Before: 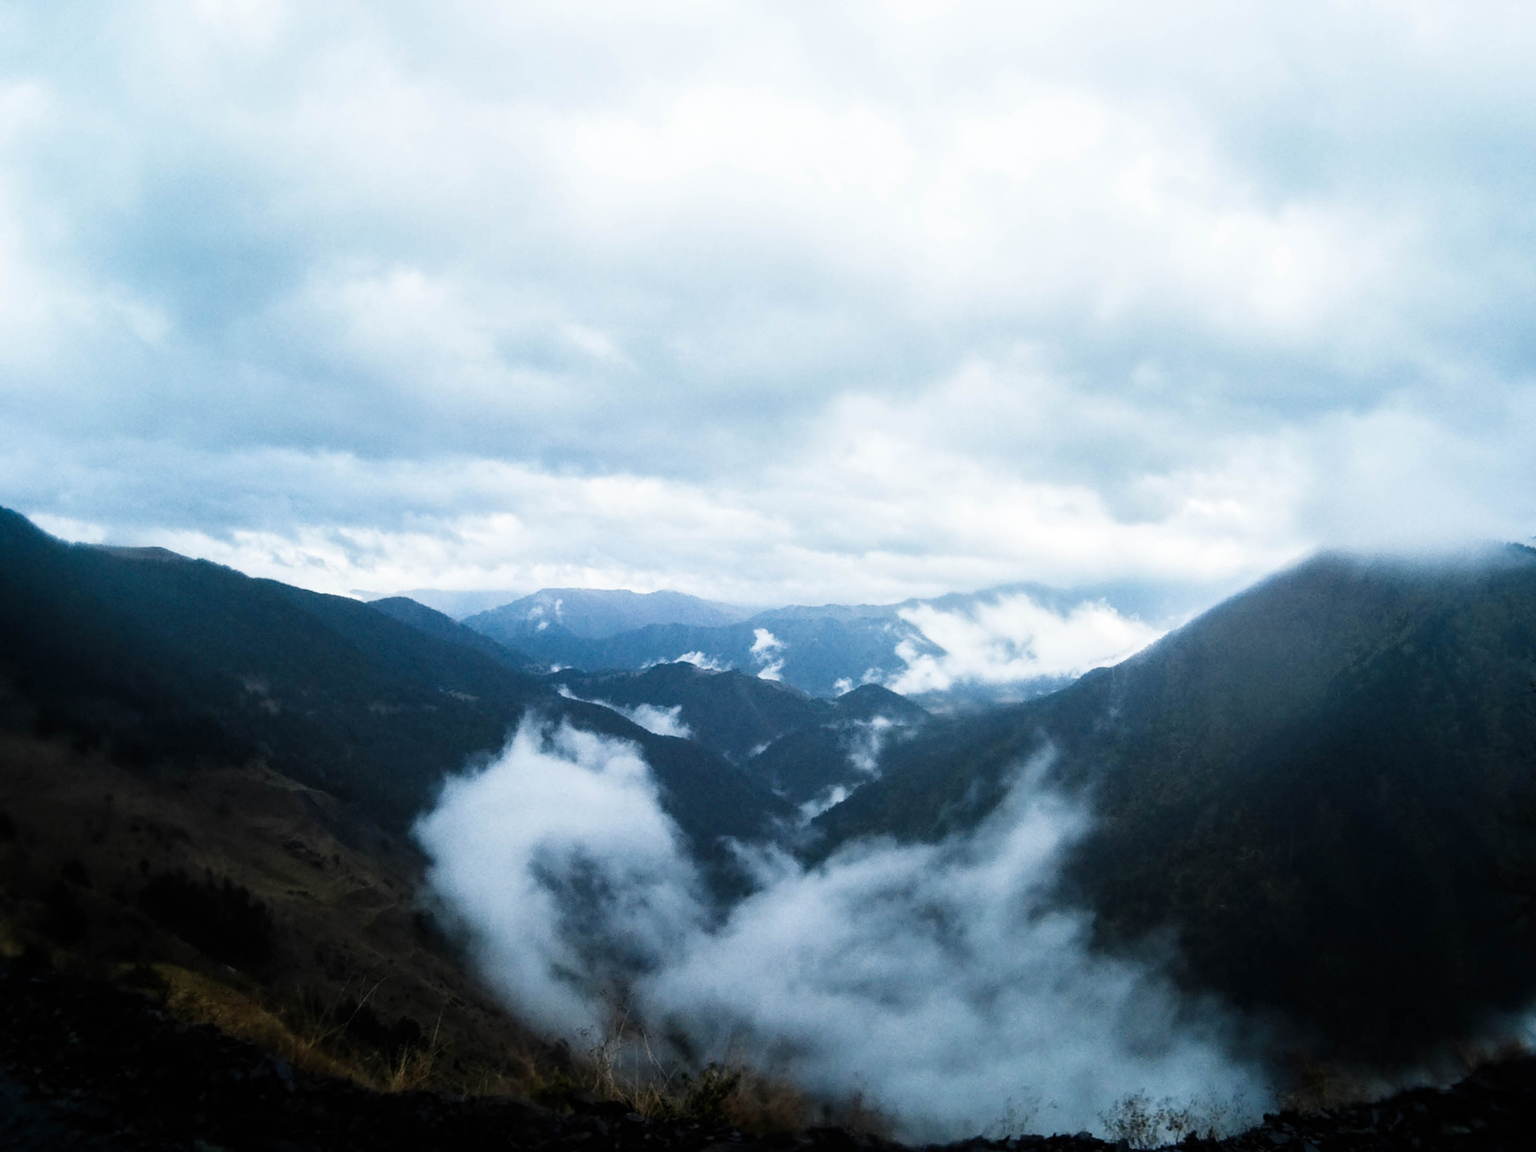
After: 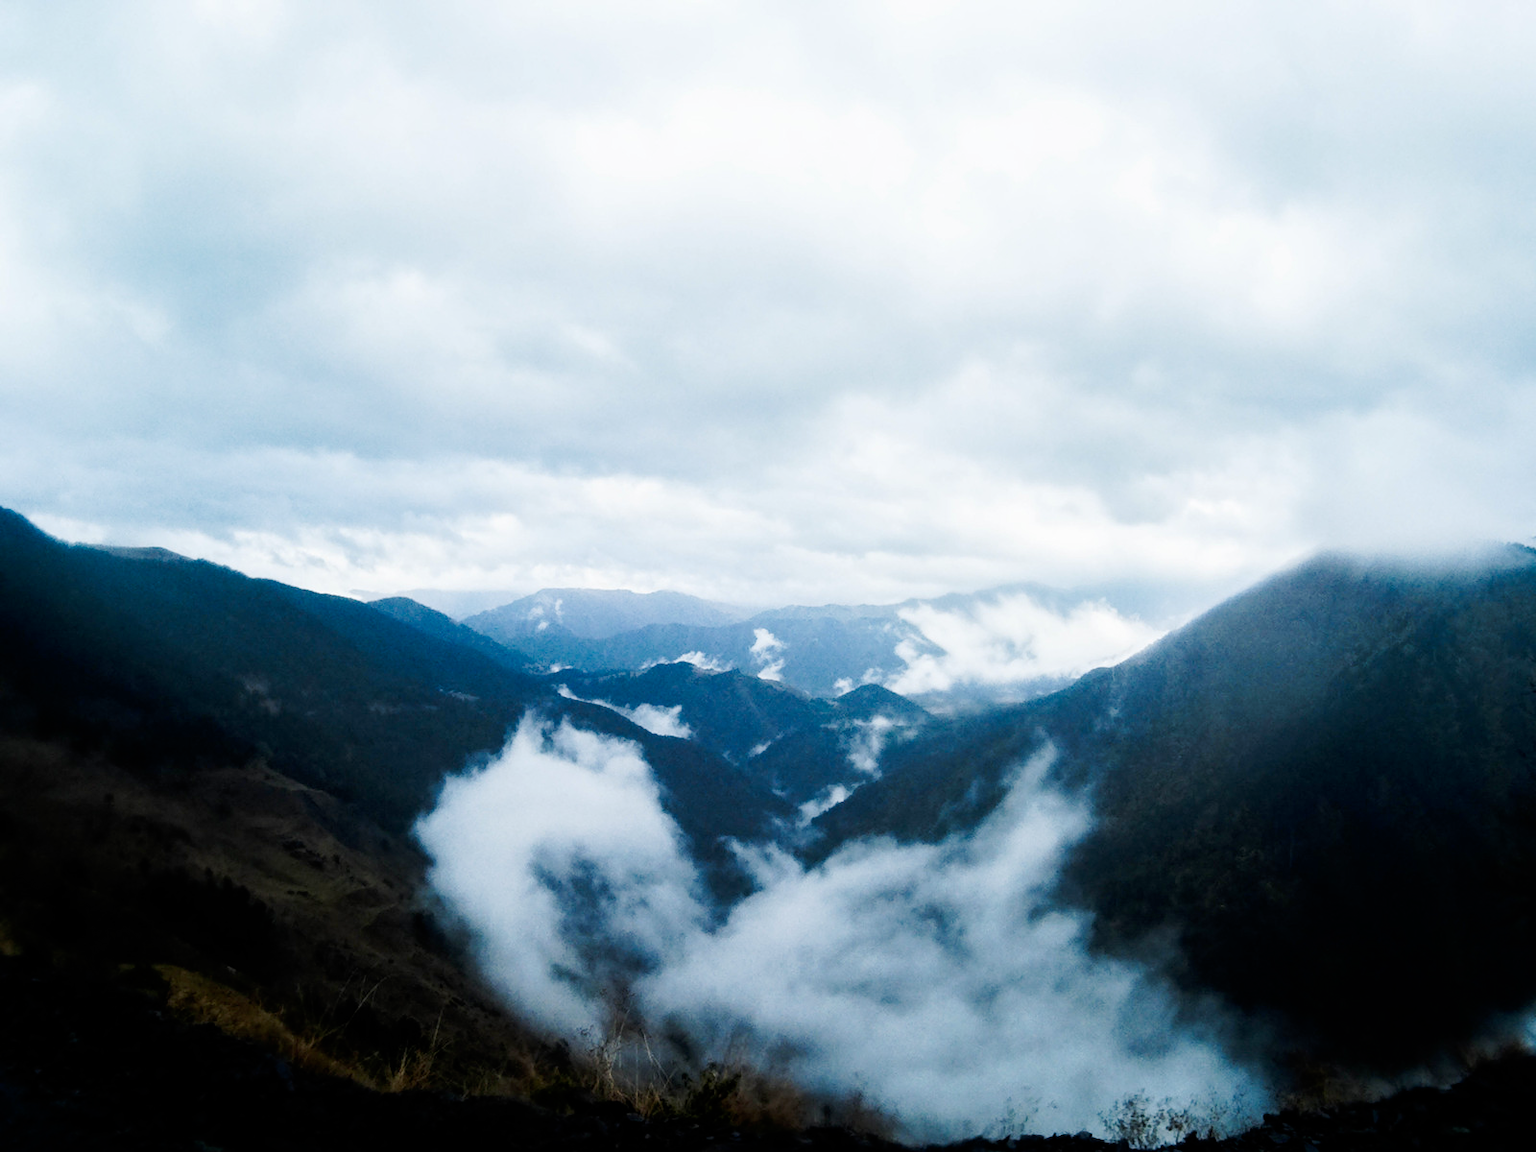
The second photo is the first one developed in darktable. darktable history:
tone curve: curves: ch0 [(0, 0) (0.037, 0.011) (0.131, 0.108) (0.279, 0.279) (0.476, 0.554) (0.617, 0.693) (0.704, 0.77) (0.813, 0.852) (0.916, 0.924) (1, 0.993)]; ch1 [(0, 0) (0.318, 0.278) (0.444, 0.427) (0.493, 0.492) (0.508, 0.502) (0.534, 0.529) (0.562, 0.563) (0.626, 0.662) (0.746, 0.764) (1, 1)]; ch2 [(0, 0) (0.316, 0.292) (0.381, 0.37) (0.423, 0.448) (0.476, 0.492) (0.502, 0.498) (0.522, 0.518) (0.533, 0.532) (0.586, 0.631) (0.634, 0.663) (0.7, 0.7) (0.861, 0.808) (1, 0.951)], preserve colors none
